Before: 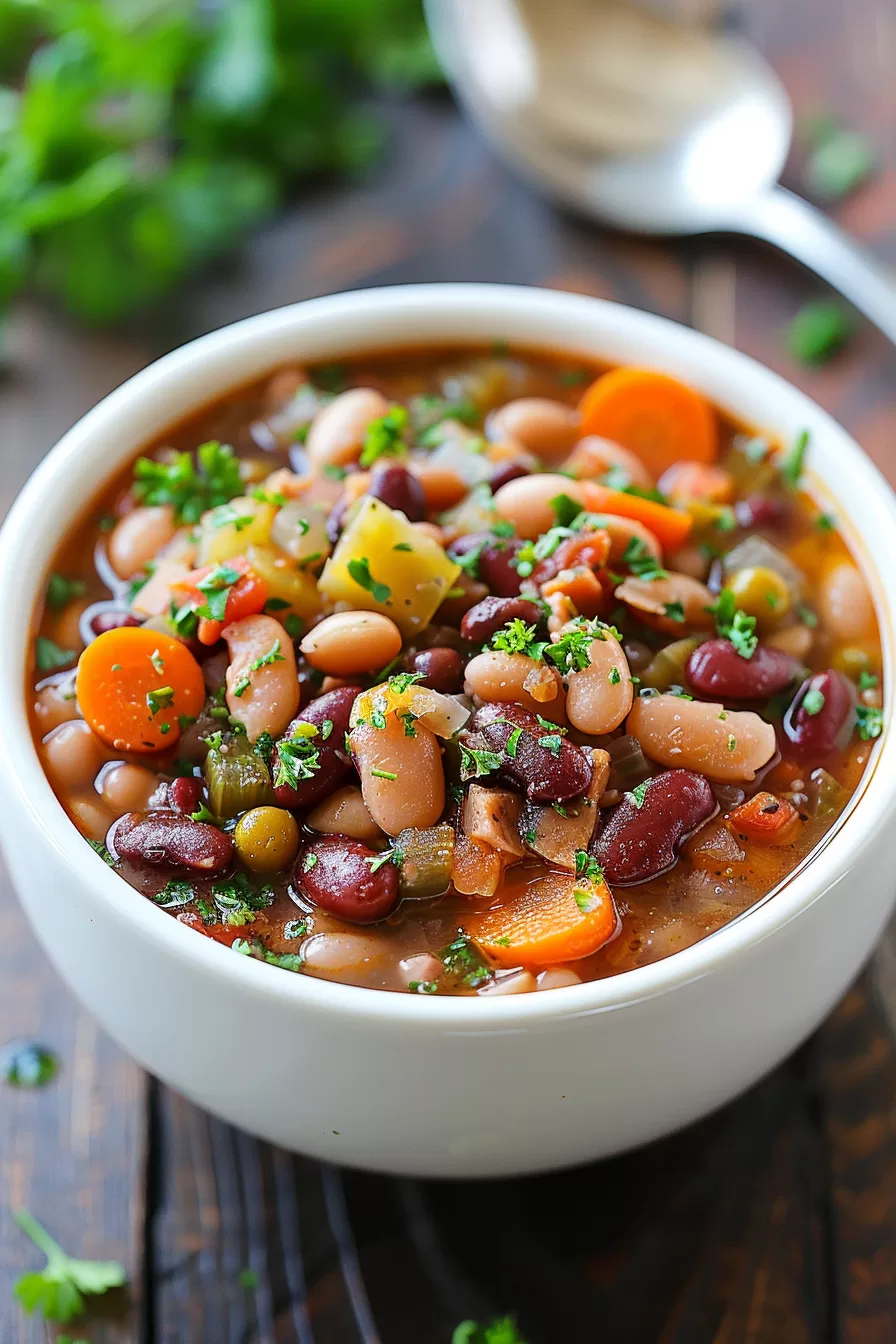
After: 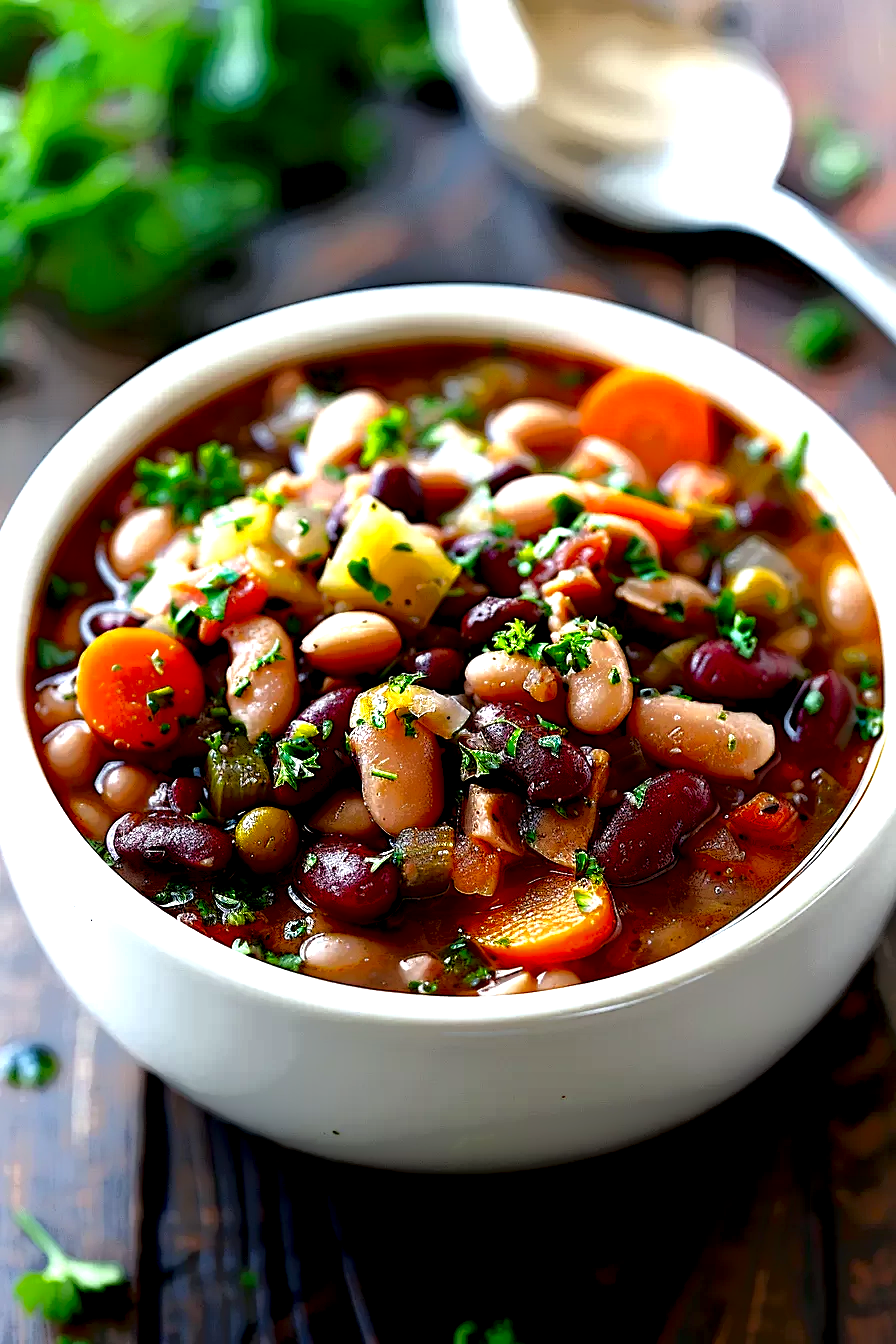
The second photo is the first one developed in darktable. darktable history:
exposure: exposure 1.133 EV, compensate highlight preservation false
local contrast: highlights 5%, shadows 199%, detail 164%, midtone range 0.001
